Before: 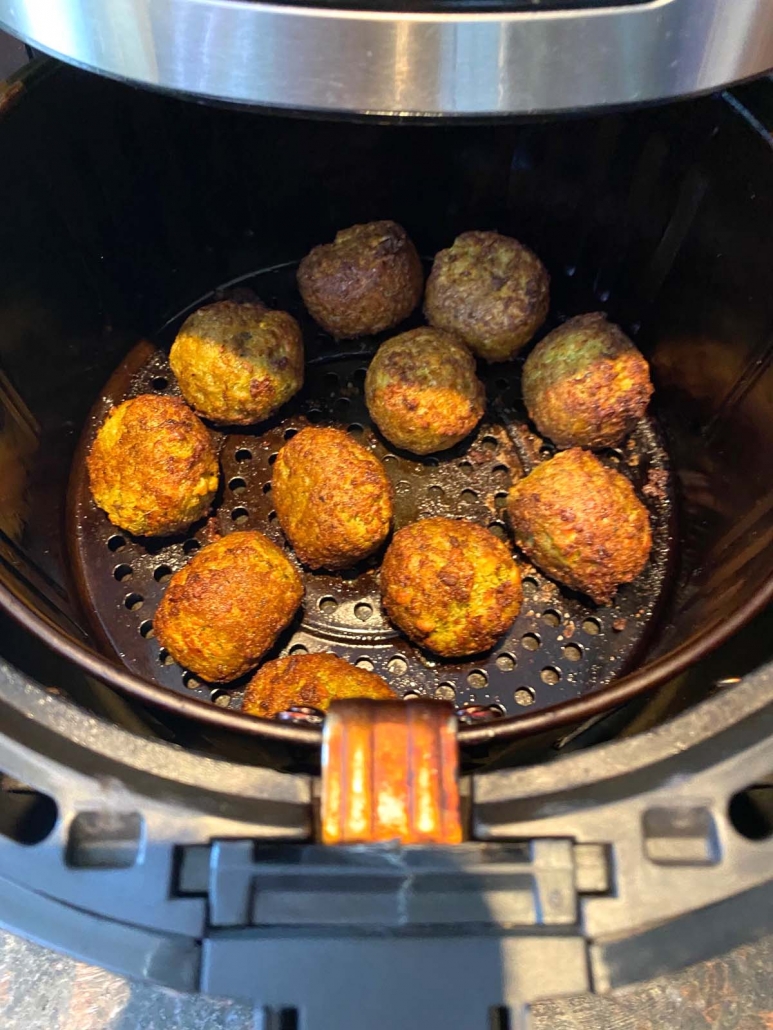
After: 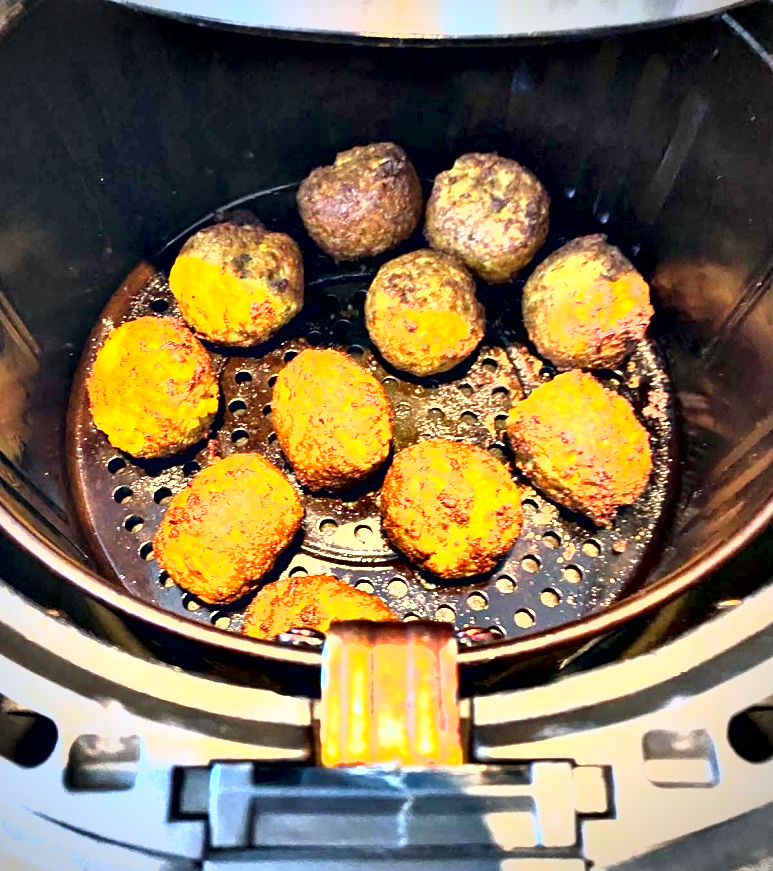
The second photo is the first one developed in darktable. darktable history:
exposure: black level correction 0, exposure 1.919 EV, compensate exposure bias true, compensate highlight preservation false
vignetting: on, module defaults
crop: top 7.615%, bottom 7.817%
shadows and highlights: low approximation 0.01, soften with gaussian
contrast equalizer: octaves 7, y [[0.6 ×6], [0.55 ×6], [0 ×6], [0 ×6], [0 ×6]]
